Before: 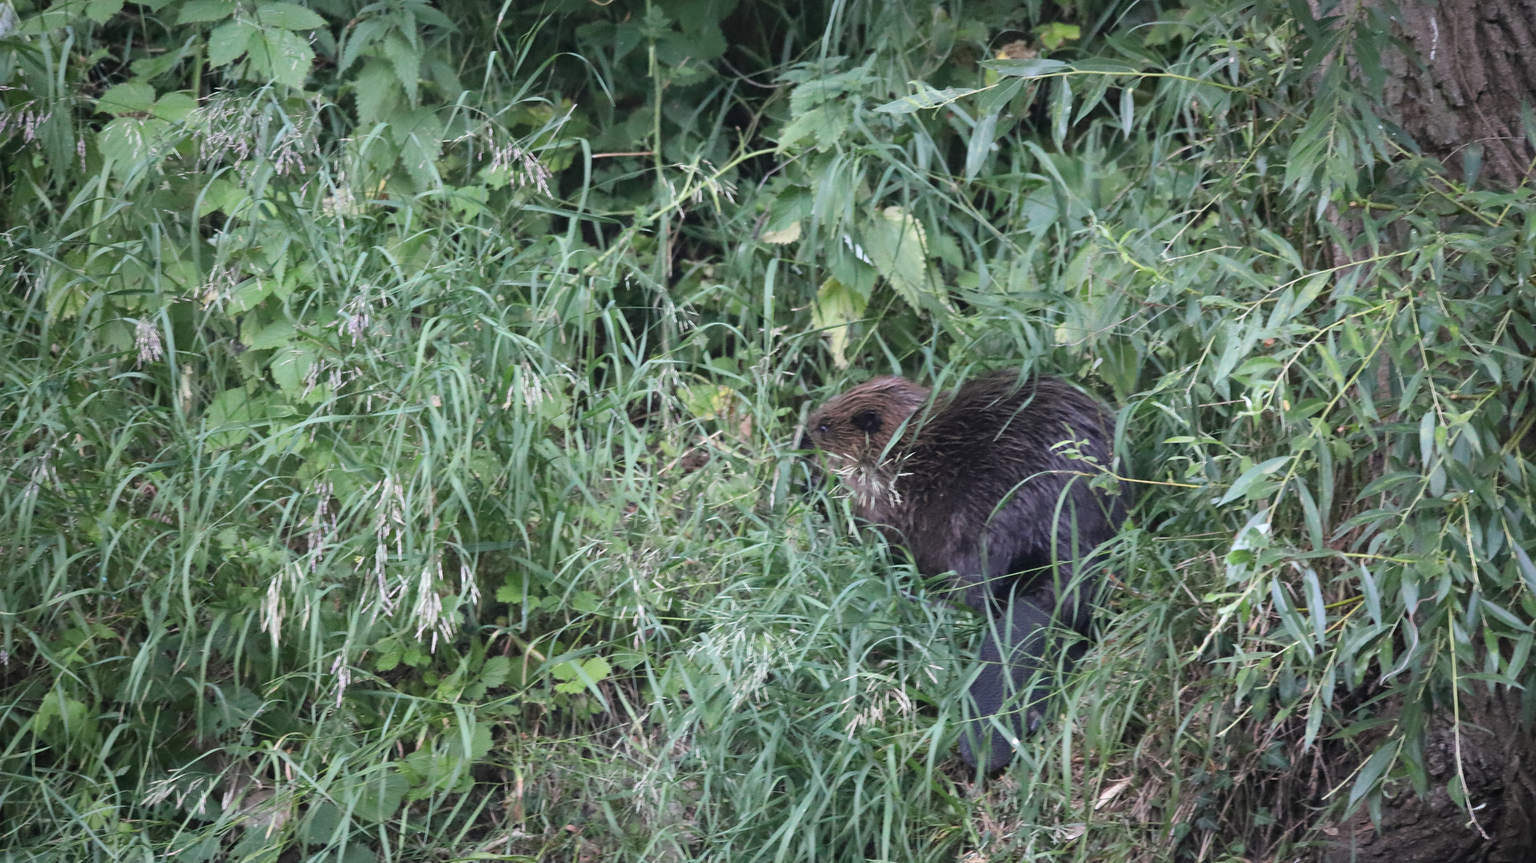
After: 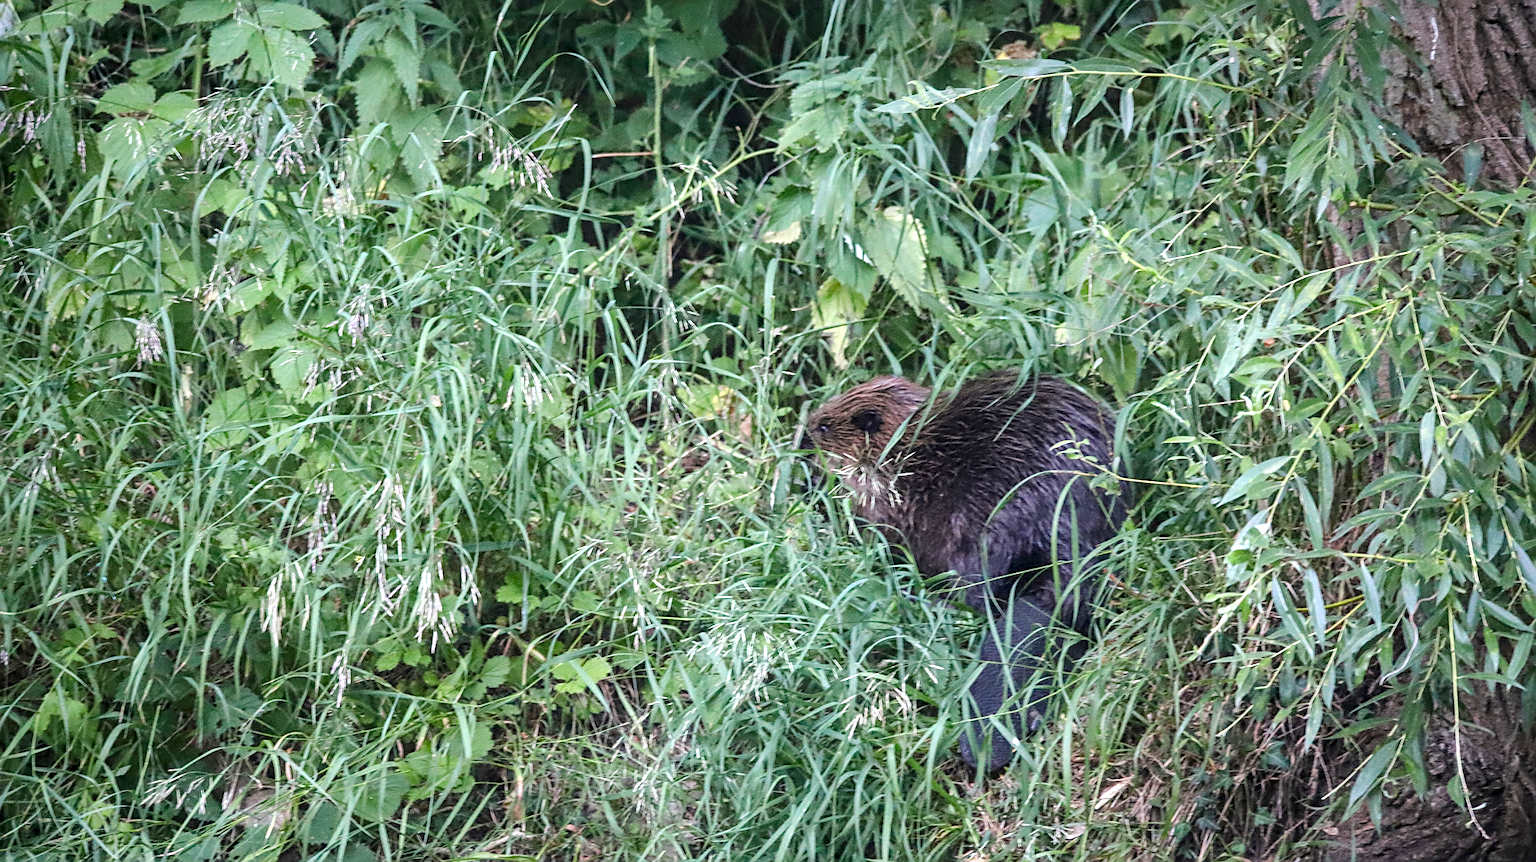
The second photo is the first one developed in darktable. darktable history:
local contrast: detail 150%
sharpen: on, module defaults
exposure: black level correction -0.004, exposure 0.058 EV, compensate highlight preservation false
color balance rgb: perceptual saturation grading › global saturation 0.552%, perceptual saturation grading › highlights -14.834%, perceptual saturation grading › shadows 25.953%, perceptual brilliance grading › mid-tones 9.266%, perceptual brilliance grading › shadows 15.582%, global vibrance 34.478%
